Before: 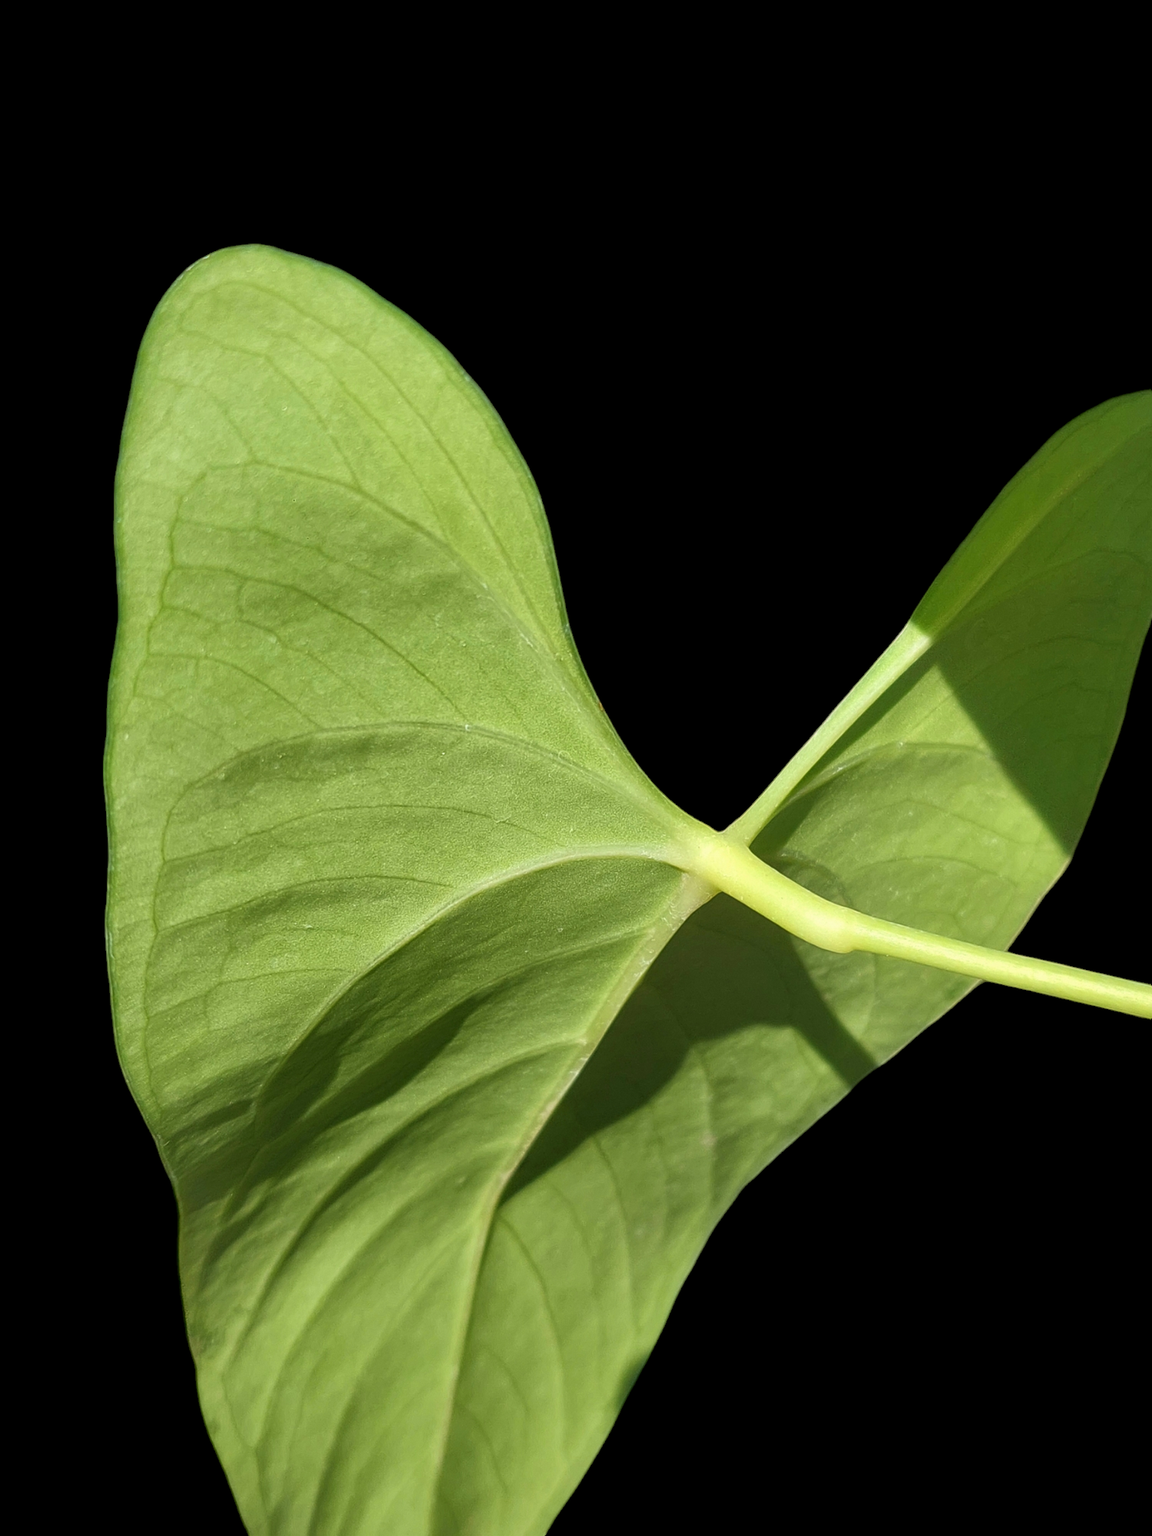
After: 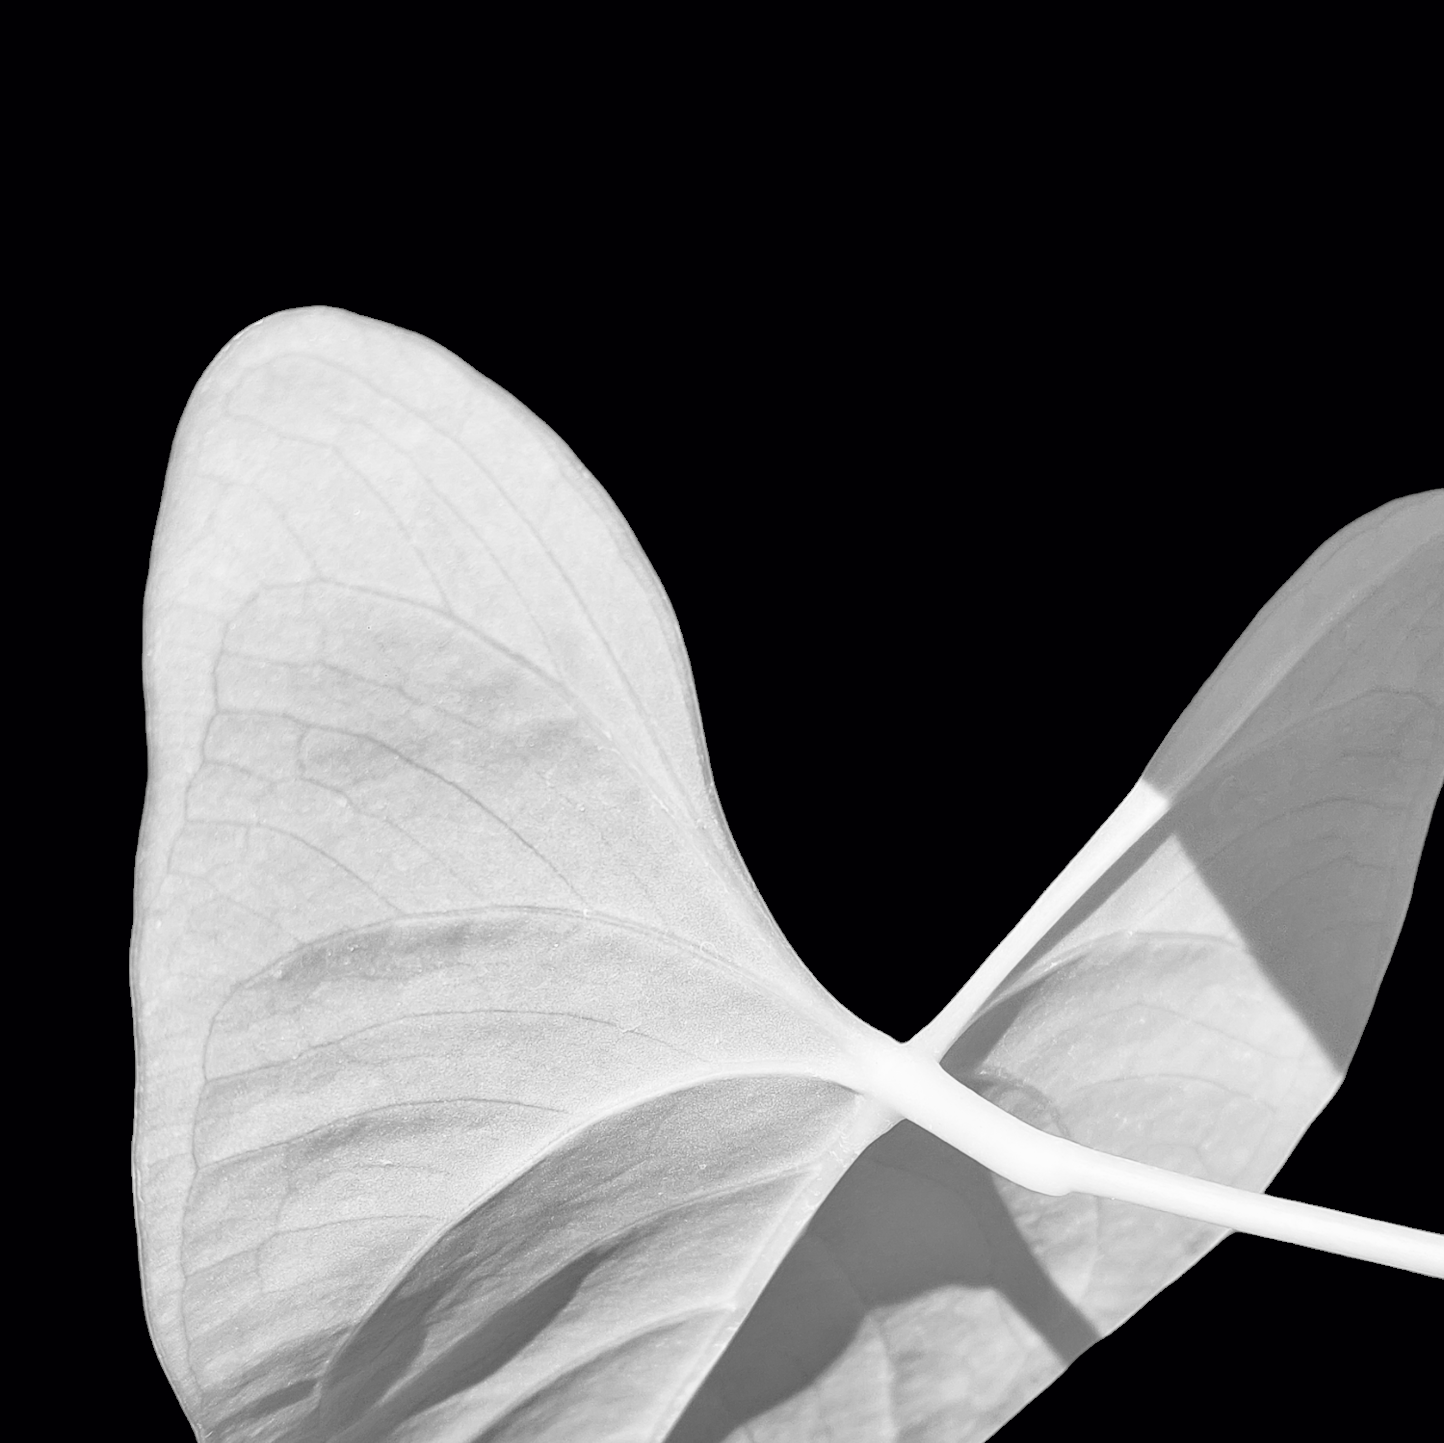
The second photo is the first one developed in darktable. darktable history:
crop: bottom 24.967%
exposure: exposure 2.04 EV, compensate highlight preservation false
color calibration: output gray [0.21, 0.42, 0.37, 0], gray › normalize channels true, illuminant same as pipeline (D50), adaptation XYZ, x 0.346, y 0.359, gamut compression 0
tone equalizer: -7 EV 0.15 EV, -6 EV 0.6 EV, -5 EV 1.15 EV, -4 EV 1.33 EV, -3 EV 1.15 EV, -2 EV 0.6 EV, -1 EV 0.15 EV, mask exposure compensation -0.5 EV
filmic rgb: black relative exposure -7.65 EV, white relative exposure 4.56 EV, hardness 3.61, color science v6 (2022)
